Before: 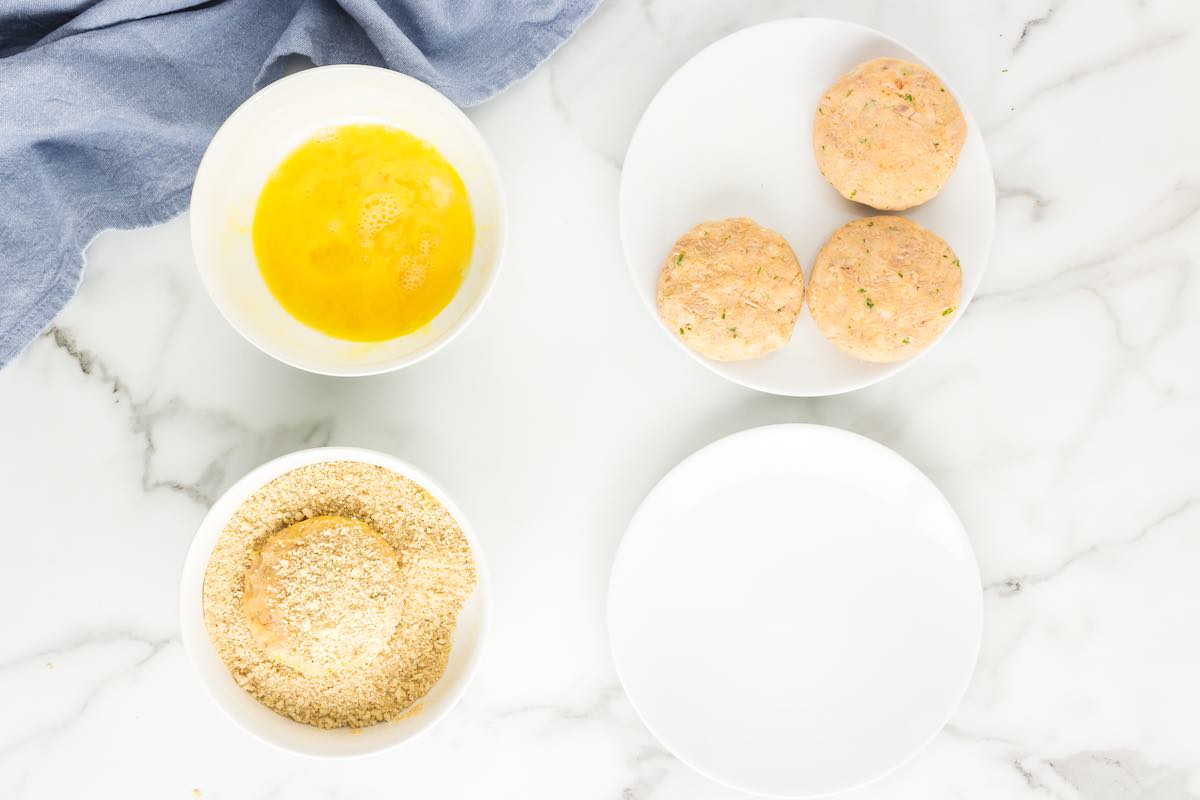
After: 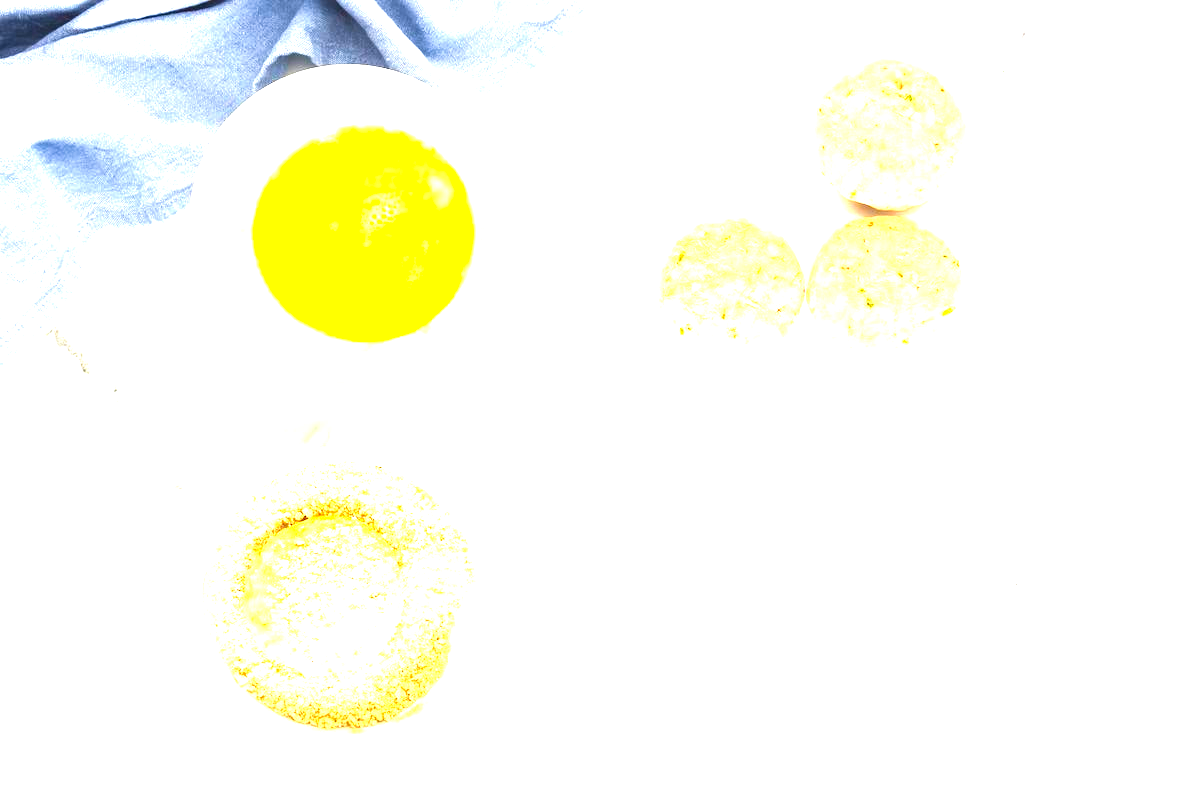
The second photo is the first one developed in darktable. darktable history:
contrast brightness saturation: brightness -0.026, saturation 0.345
exposure: black level correction 0, exposure 1.619 EV, compensate highlight preservation false
velvia: on, module defaults
